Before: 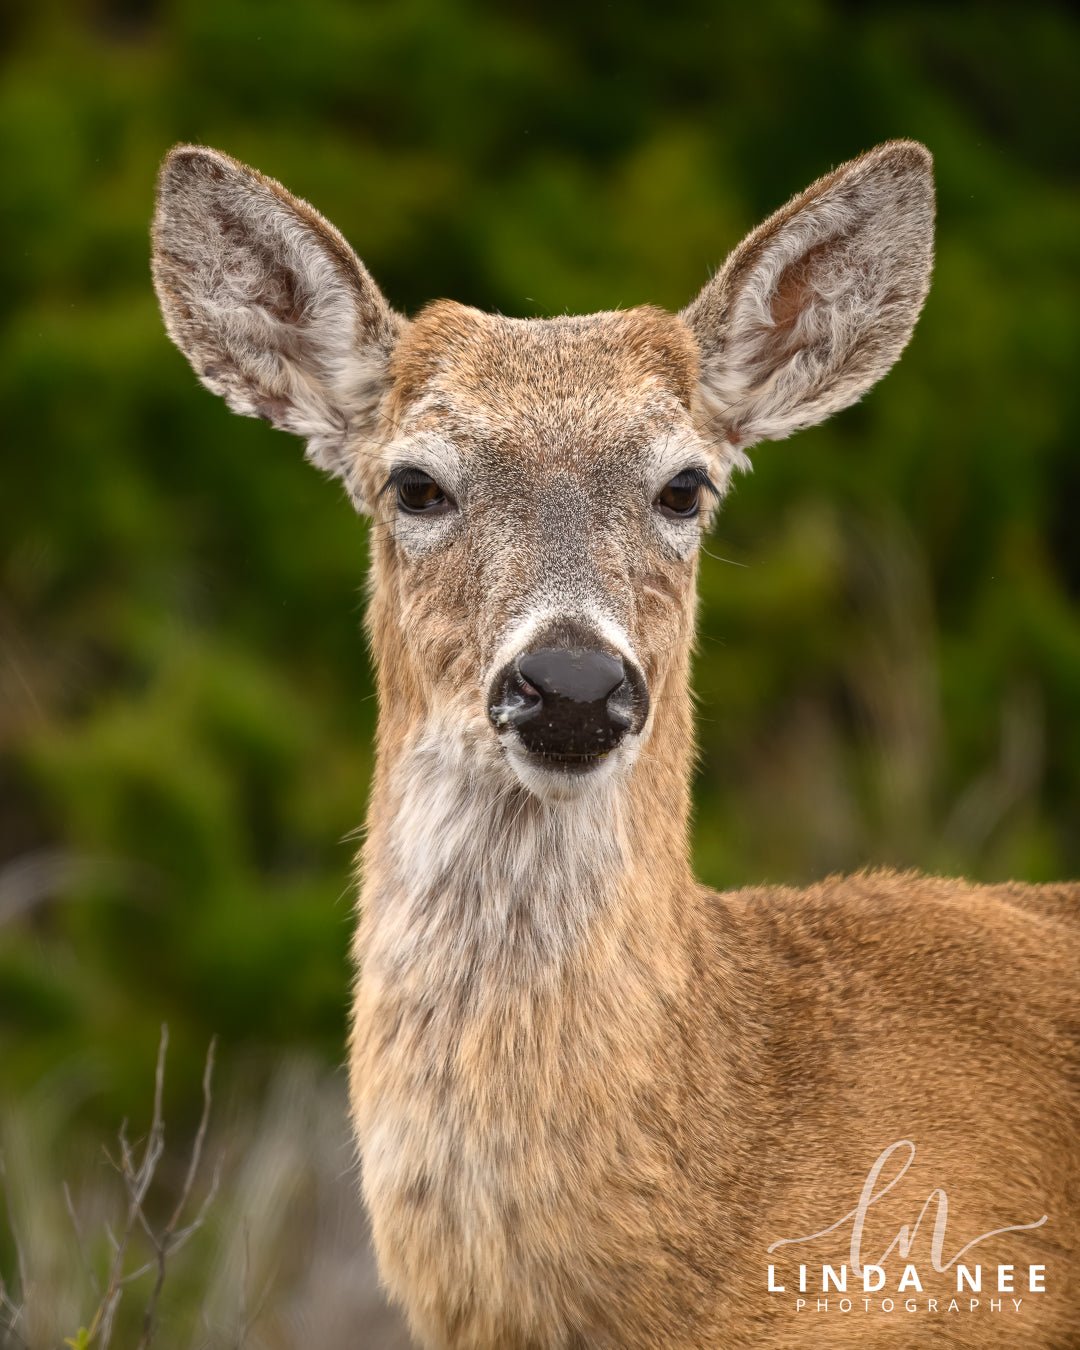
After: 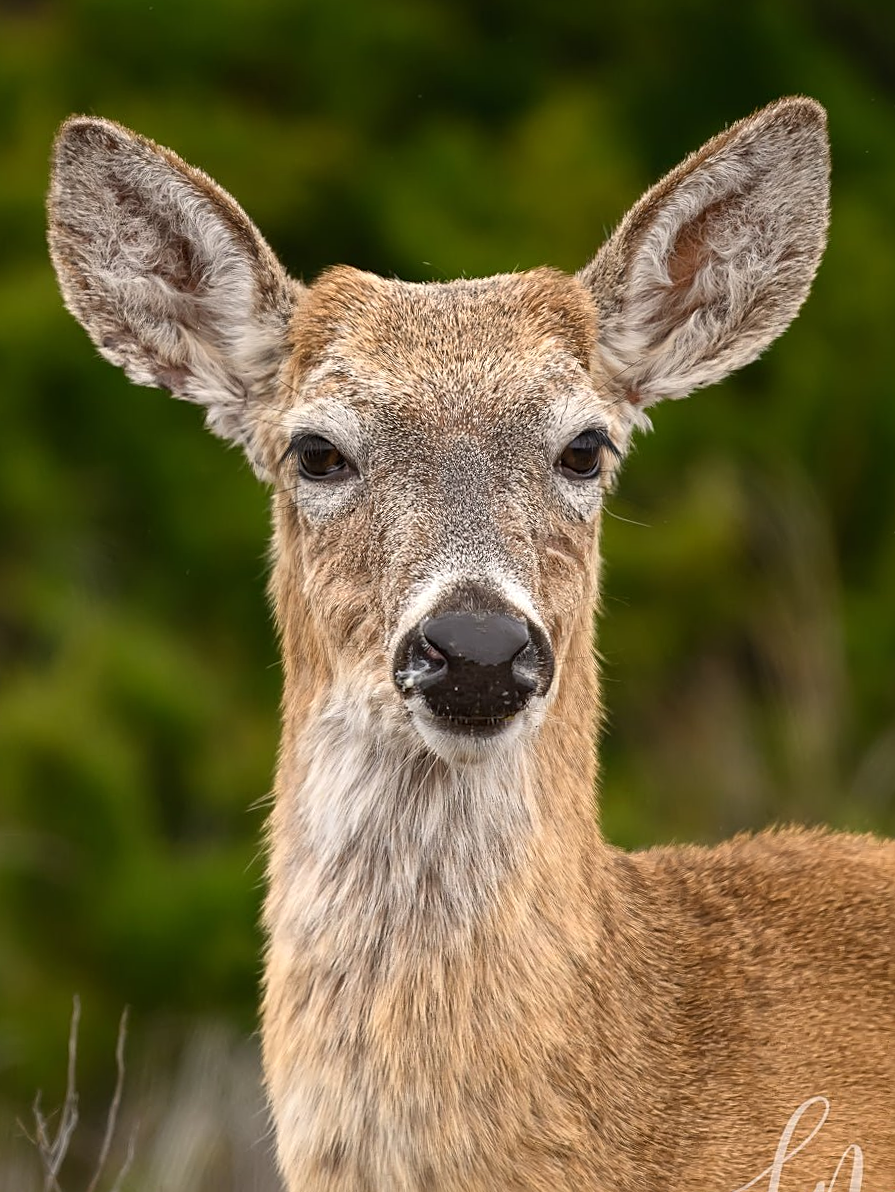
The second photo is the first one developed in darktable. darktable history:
sharpen: on, module defaults
crop: left 9.929%, top 3.475%, right 9.188%, bottom 9.529%
rotate and perspective: rotation -1.17°, automatic cropping off
tone equalizer: -8 EV -0.55 EV
